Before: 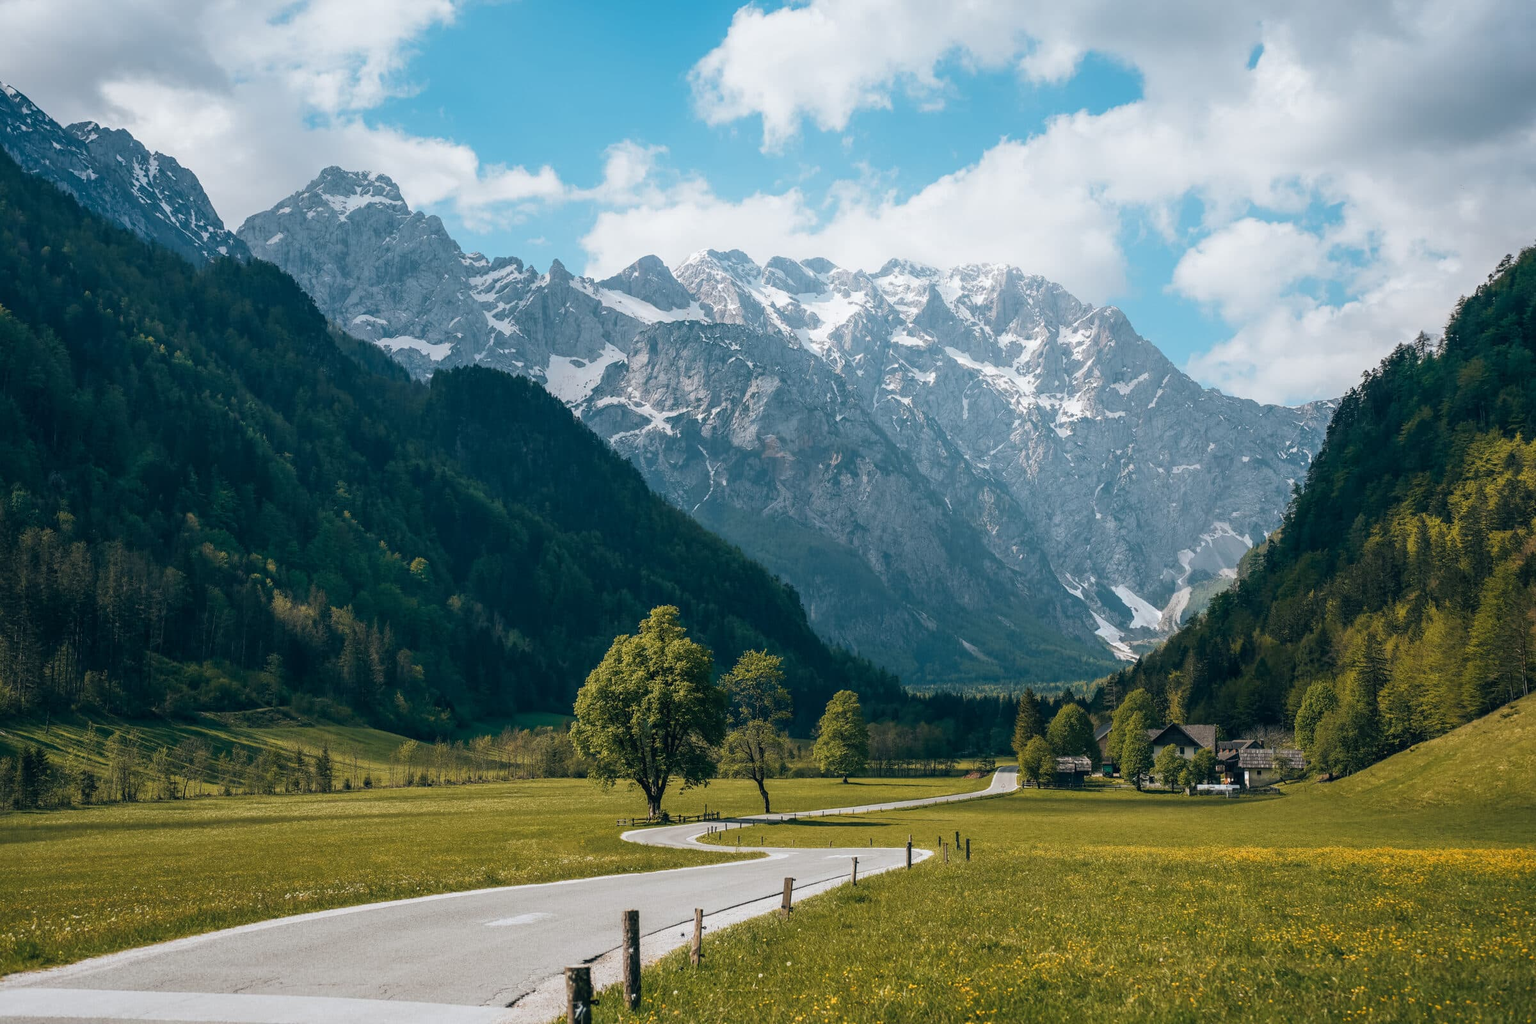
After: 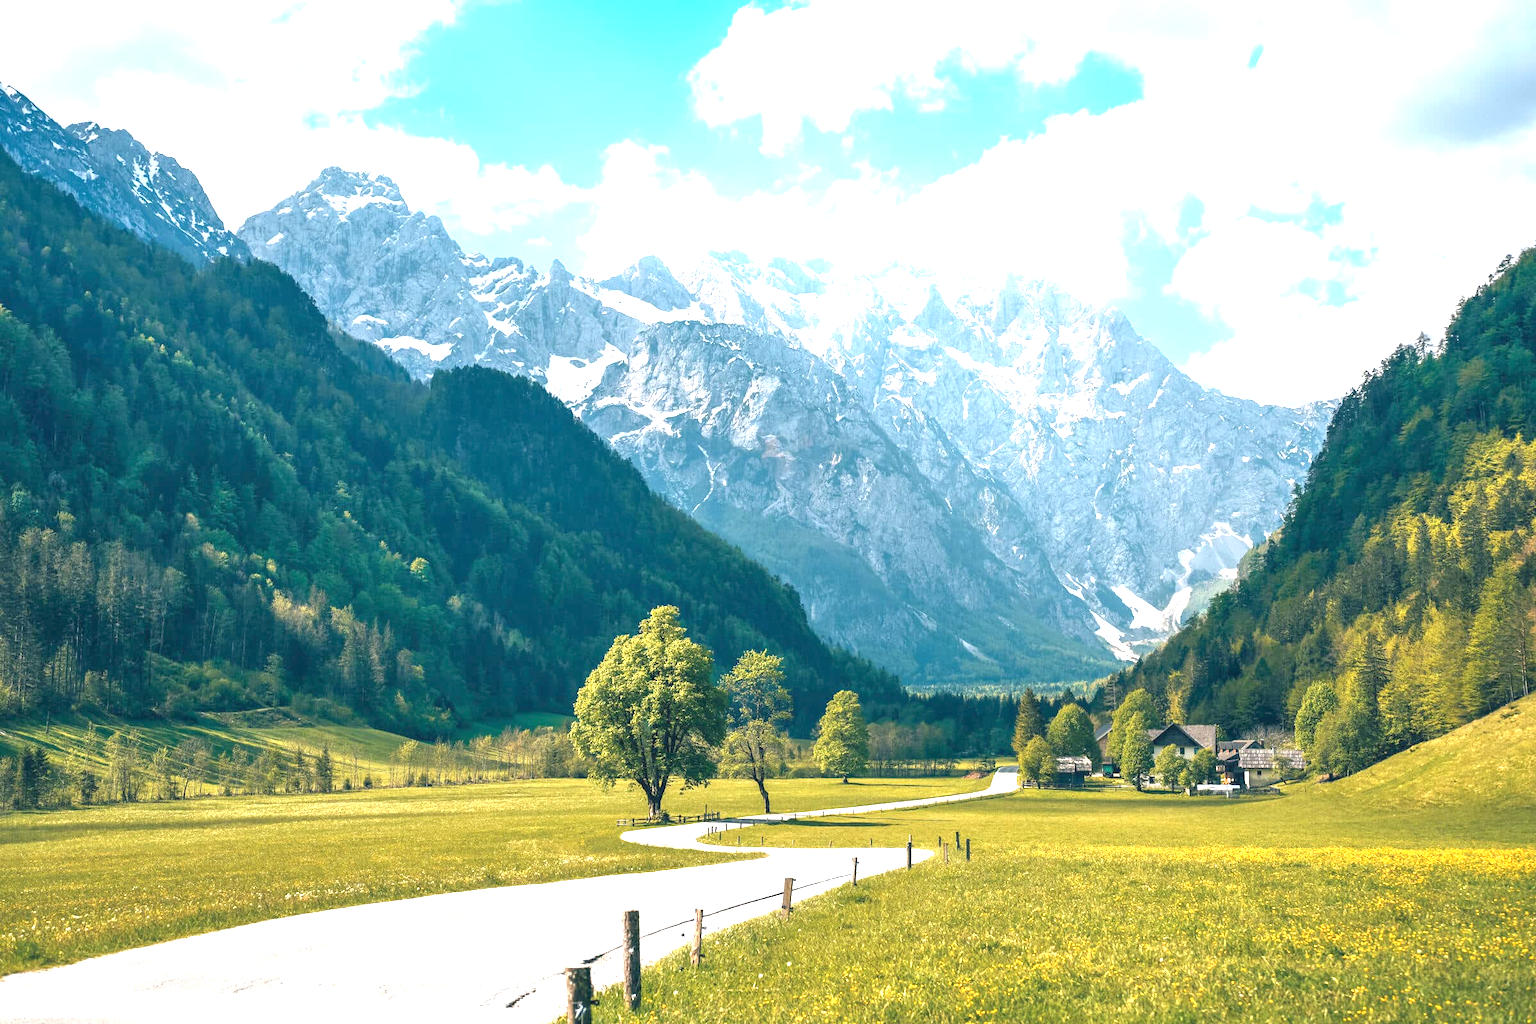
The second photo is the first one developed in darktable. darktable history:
exposure: black level correction 0, exposure 1.5 EV, compensate exposure bias true, compensate highlight preservation false
tone equalizer: -8 EV 1 EV, -7 EV 1 EV, -6 EV 1 EV, -5 EV 1 EV, -4 EV 1 EV, -3 EV 0.75 EV, -2 EV 0.5 EV, -1 EV 0.25 EV
